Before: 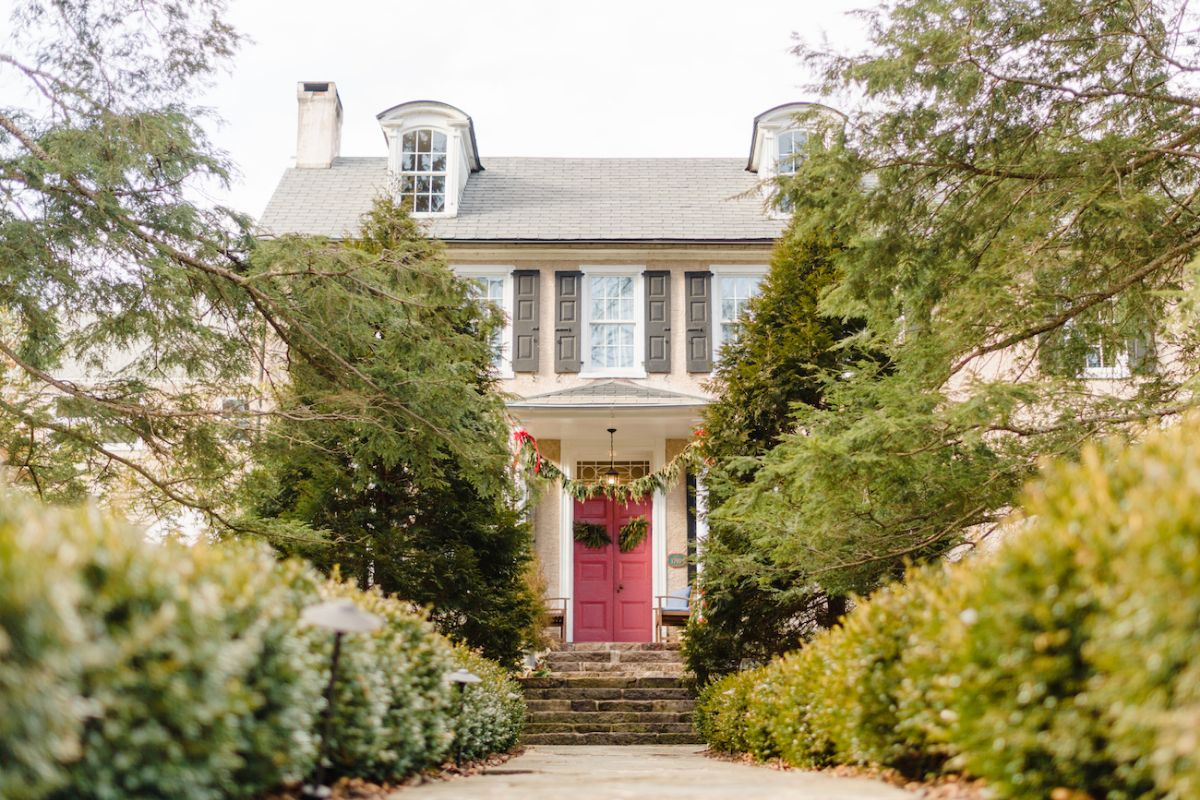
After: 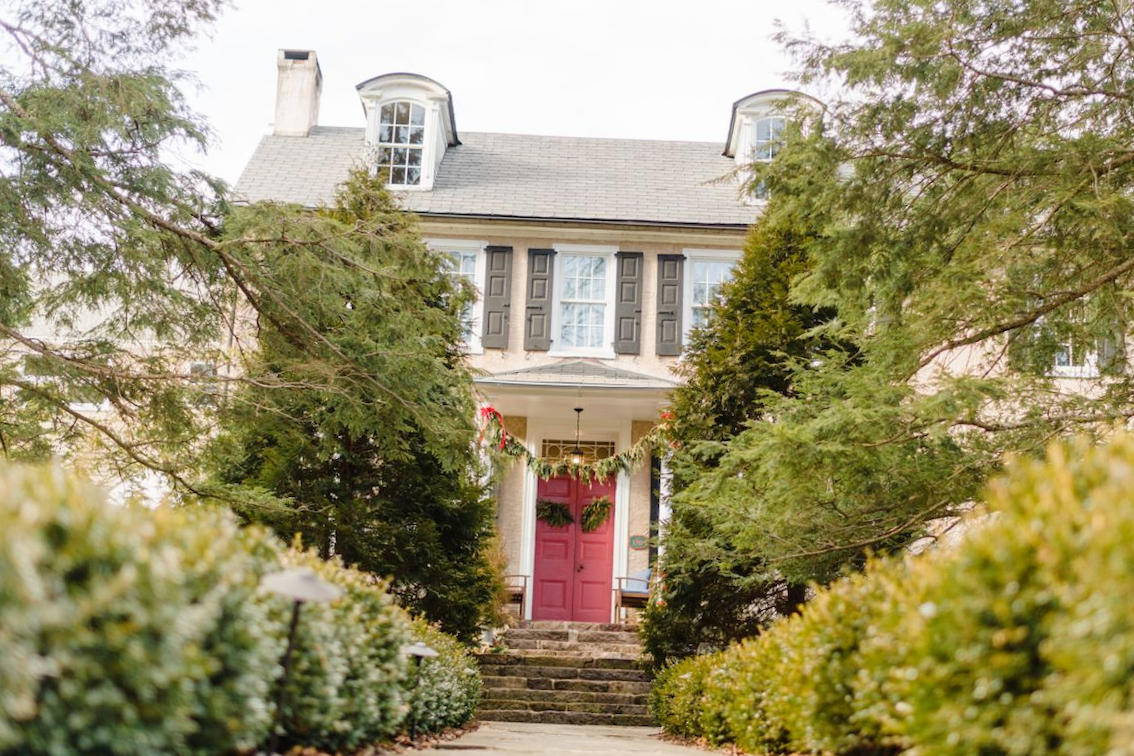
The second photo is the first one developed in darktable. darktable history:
crop and rotate: angle -2.25°
